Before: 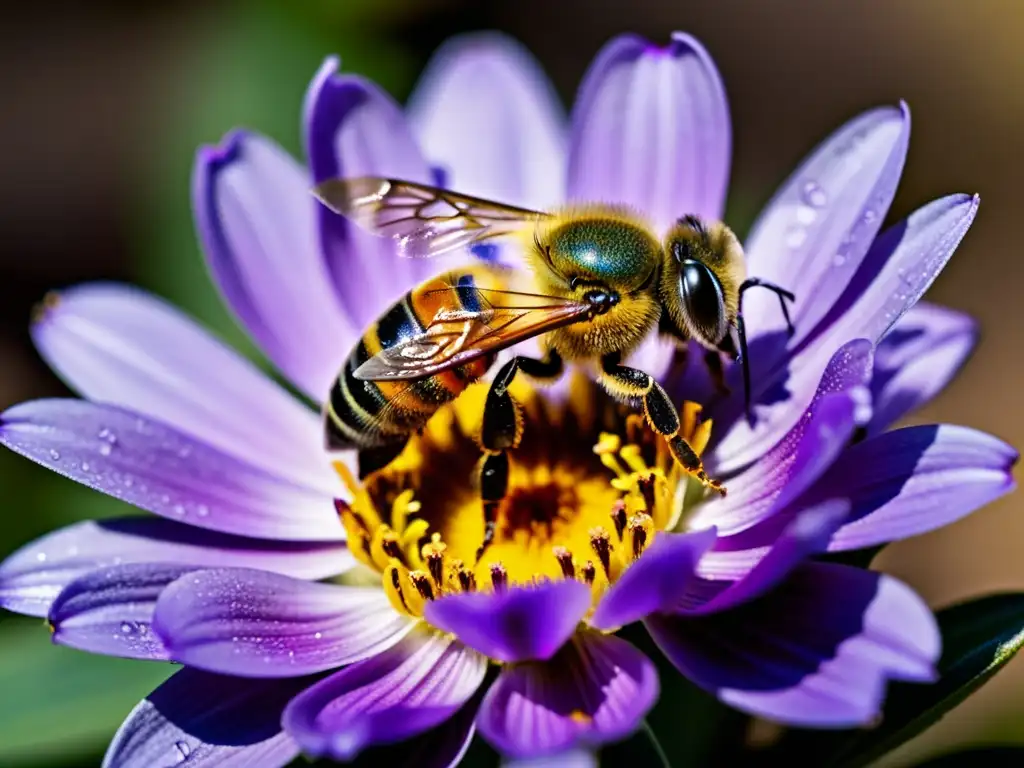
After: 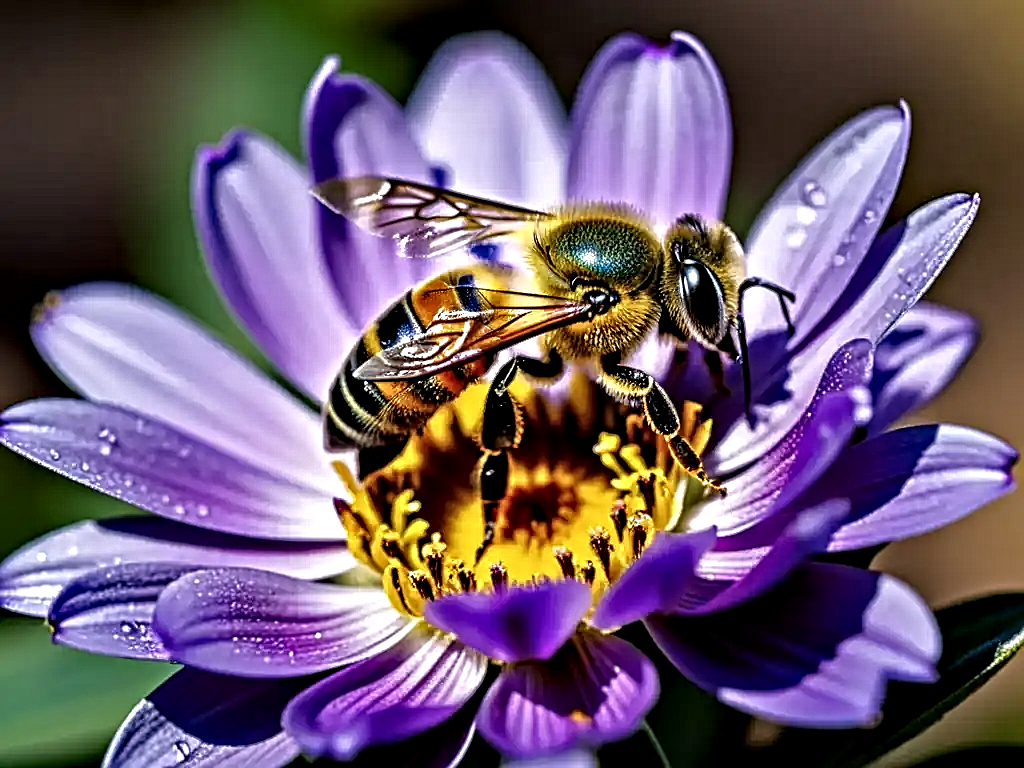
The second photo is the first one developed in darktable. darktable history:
tone equalizer: -8 EV -0.001 EV, -7 EV 0.001 EV, -6 EV -0.002 EV, -5 EV -0.008 EV, -4 EV -0.086 EV, -3 EV -0.227 EV, -2 EV -0.276 EV, -1 EV 0.106 EV, +0 EV 0.329 EV, edges refinement/feathering 500, mask exposure compensation -1.57 EV, preserve details no
sharpen: on, module defaults
contrast equalizer: octaves 7, y [[0.5, 0.542, 0.583, 0.625, 0.667, 0.708], [0.5 ×6], [0.5 ×6], [0 ×6], [0 ×6]]
